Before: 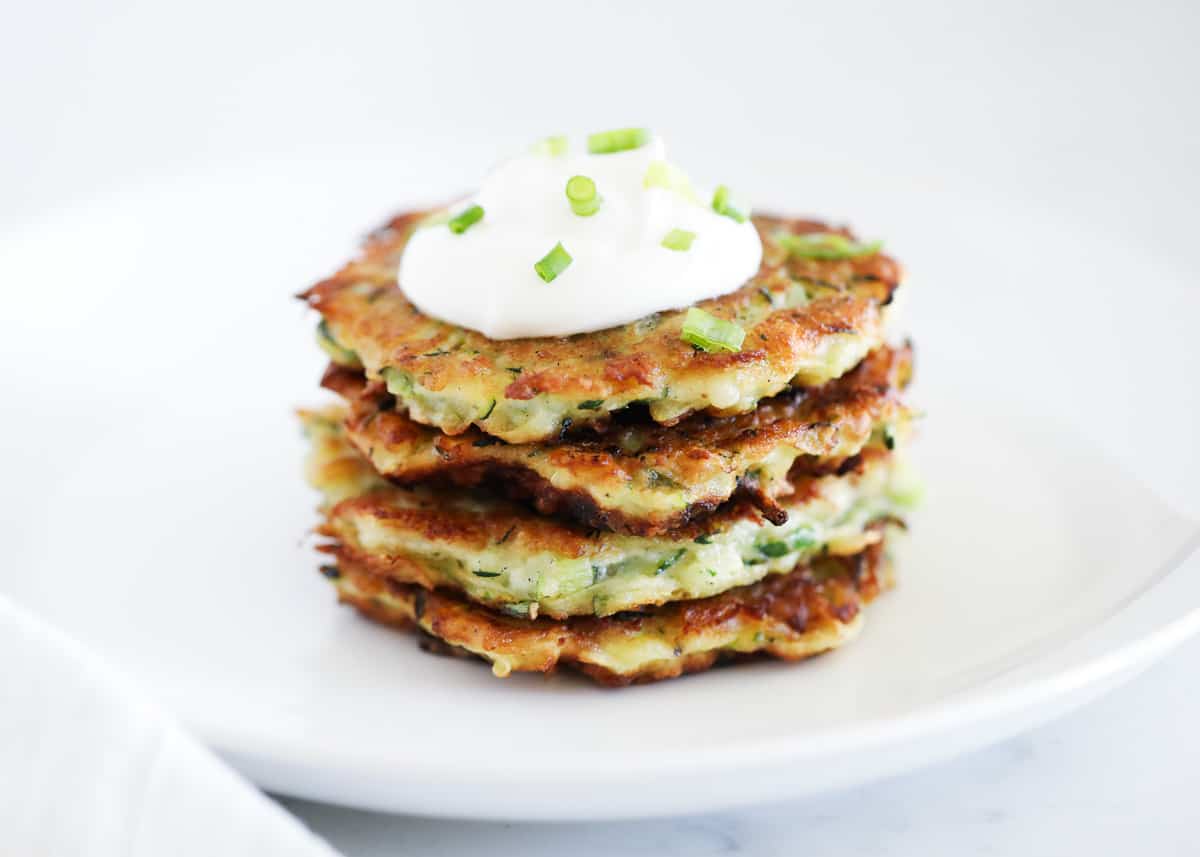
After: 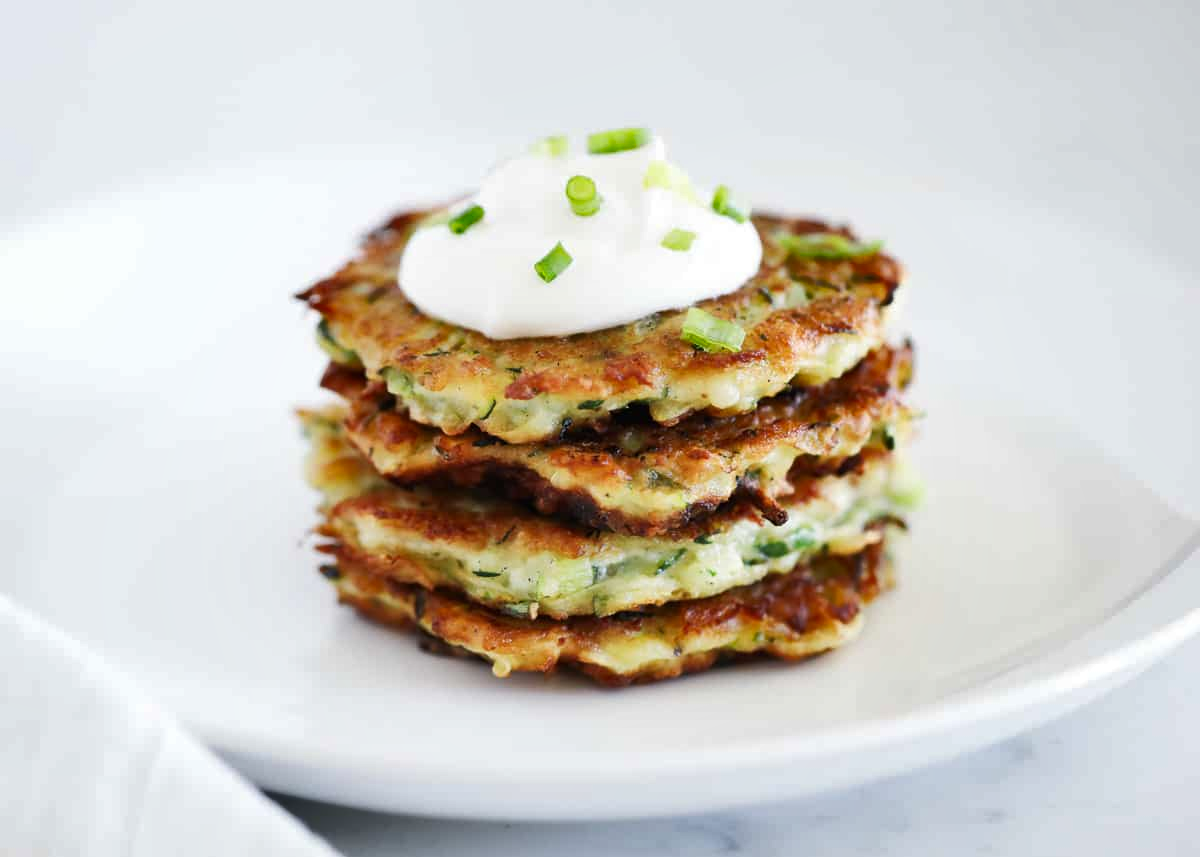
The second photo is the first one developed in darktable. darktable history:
tone equalizer: smoothing diameter 24.99%, edges refinement/feathering 6.76, preserve details guided filter
shadows and highlights: soften with gaussian
